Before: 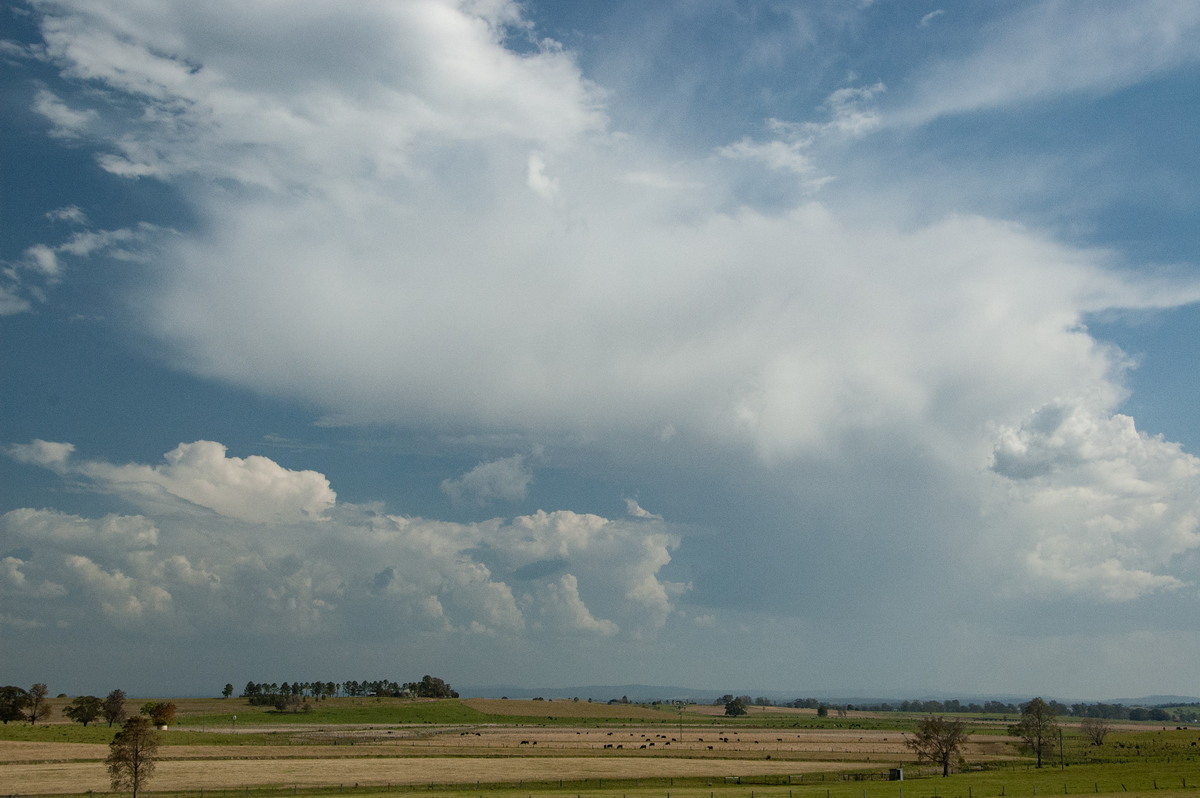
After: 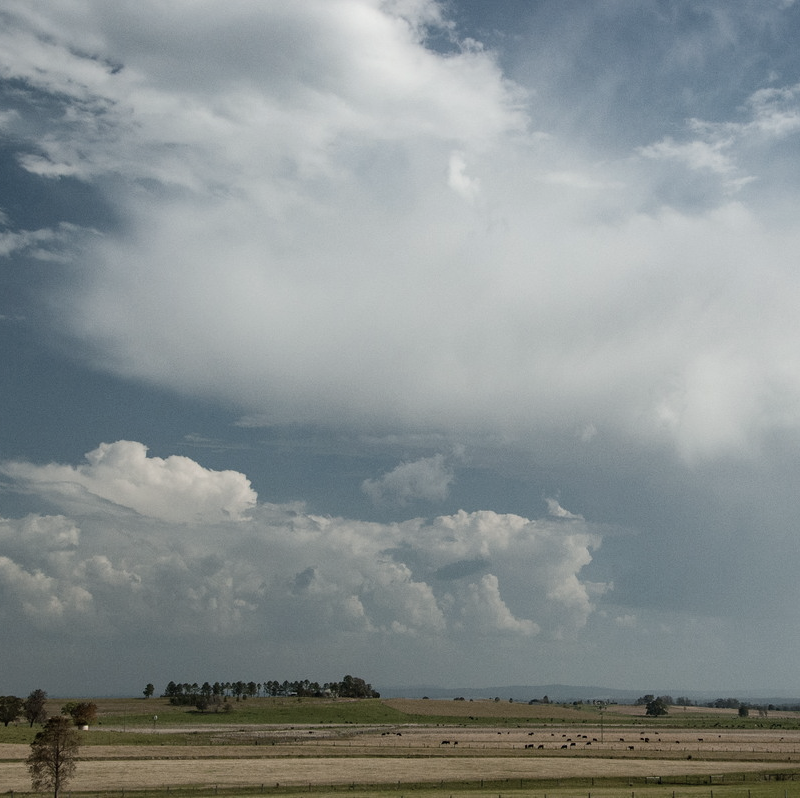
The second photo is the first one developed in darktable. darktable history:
crop and rotate: left 6.617%, right 26.717%
contrast brightness saturation: contrast 0.1, saturation -0.36
